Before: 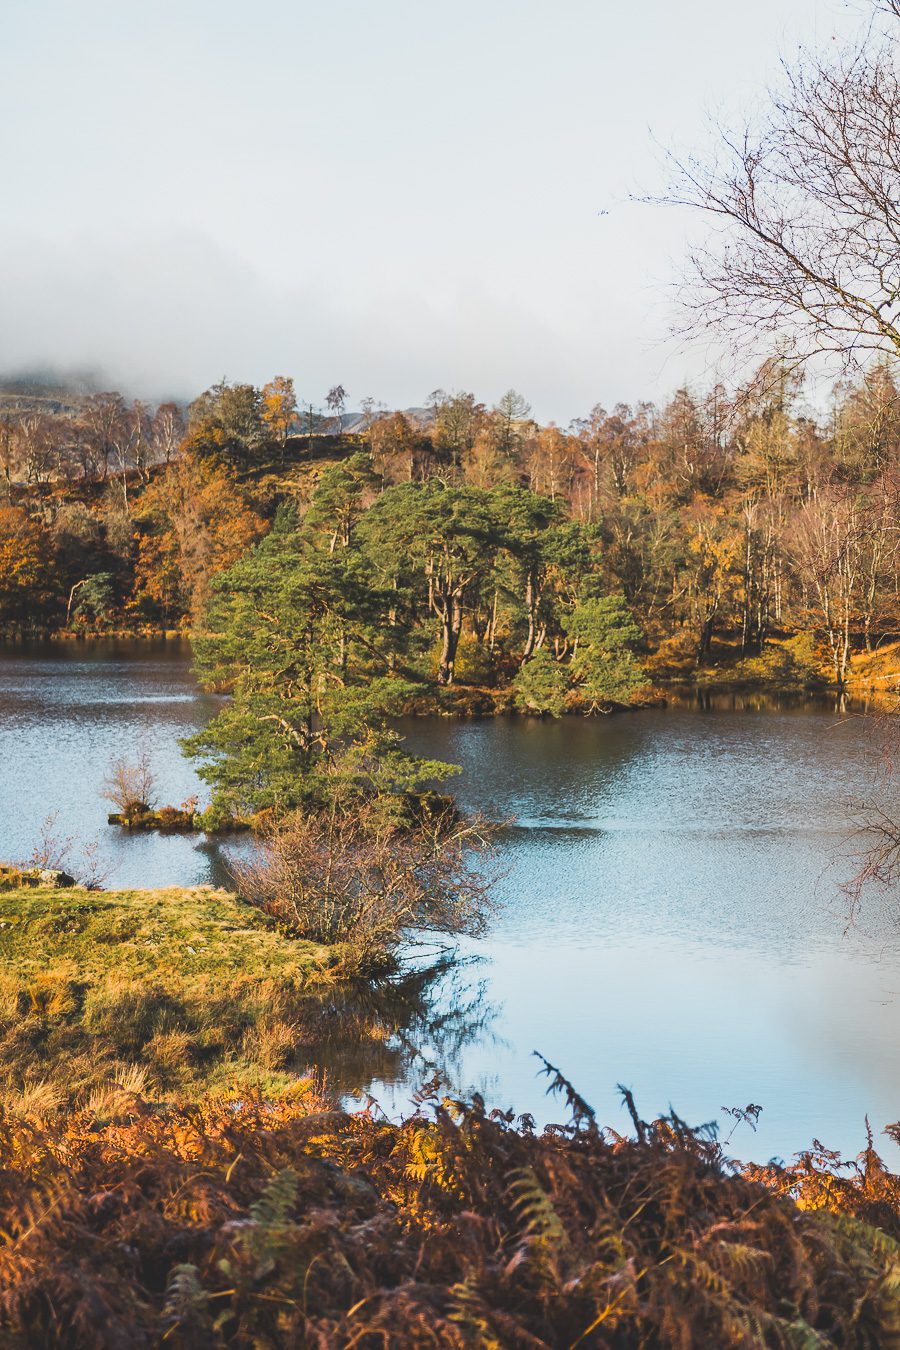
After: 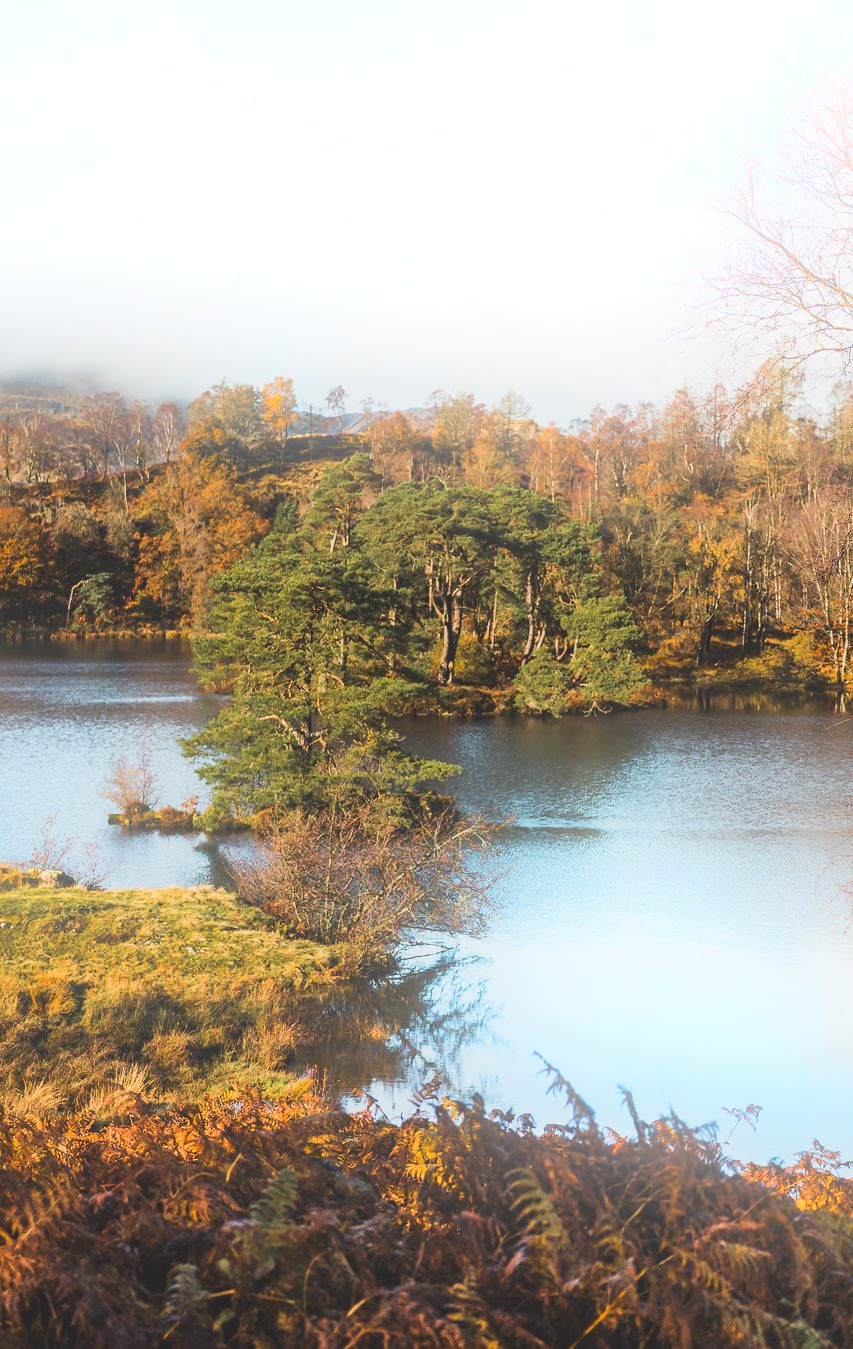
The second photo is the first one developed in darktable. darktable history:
crop and rotate: right 5.167%
bloom: on, module defaults
